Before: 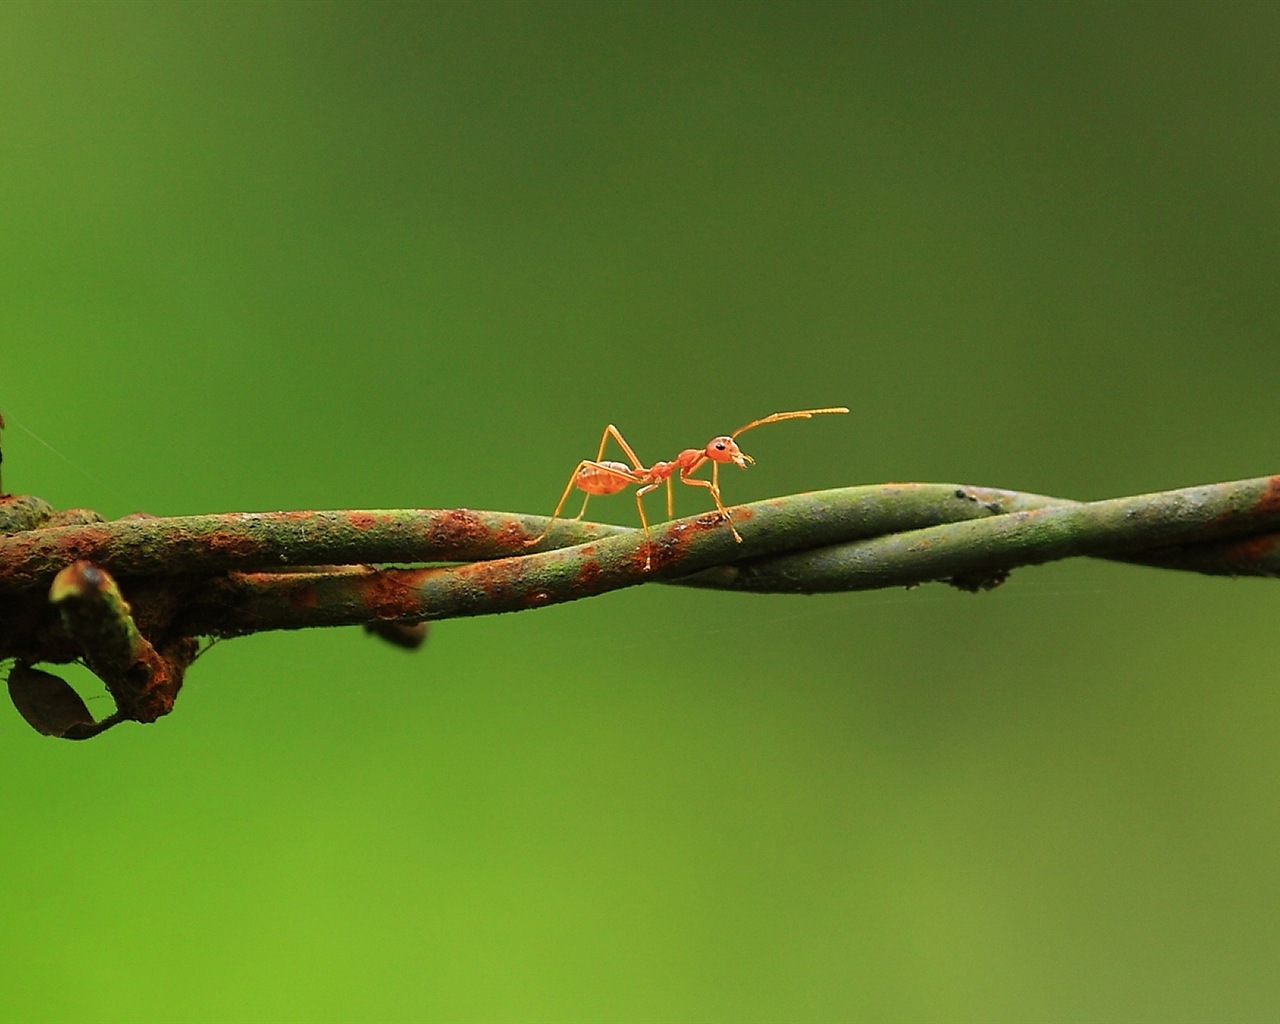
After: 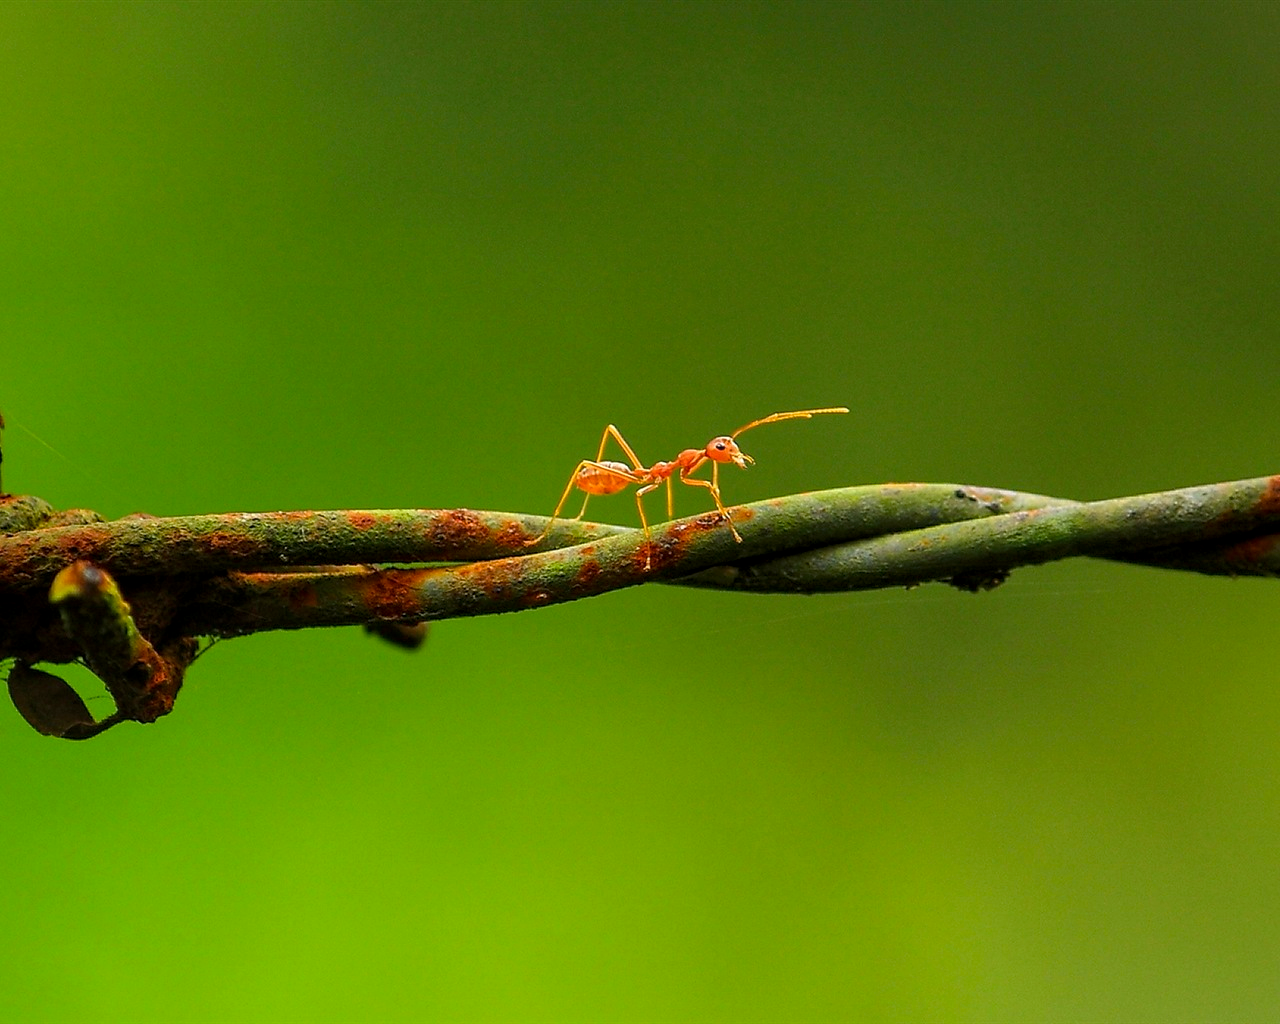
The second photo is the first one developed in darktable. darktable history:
local contrast: on, module defaults
color balance rgb: perceptual saturation grading › global saturation 25.02%
